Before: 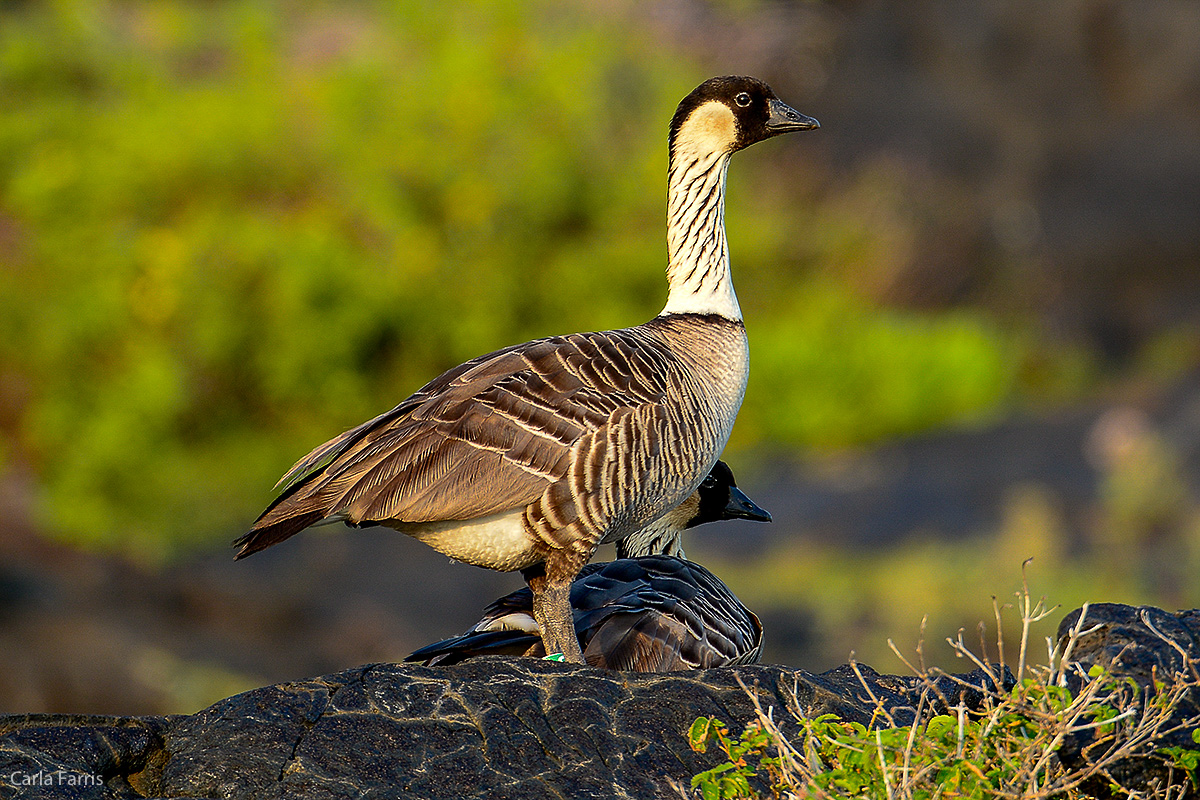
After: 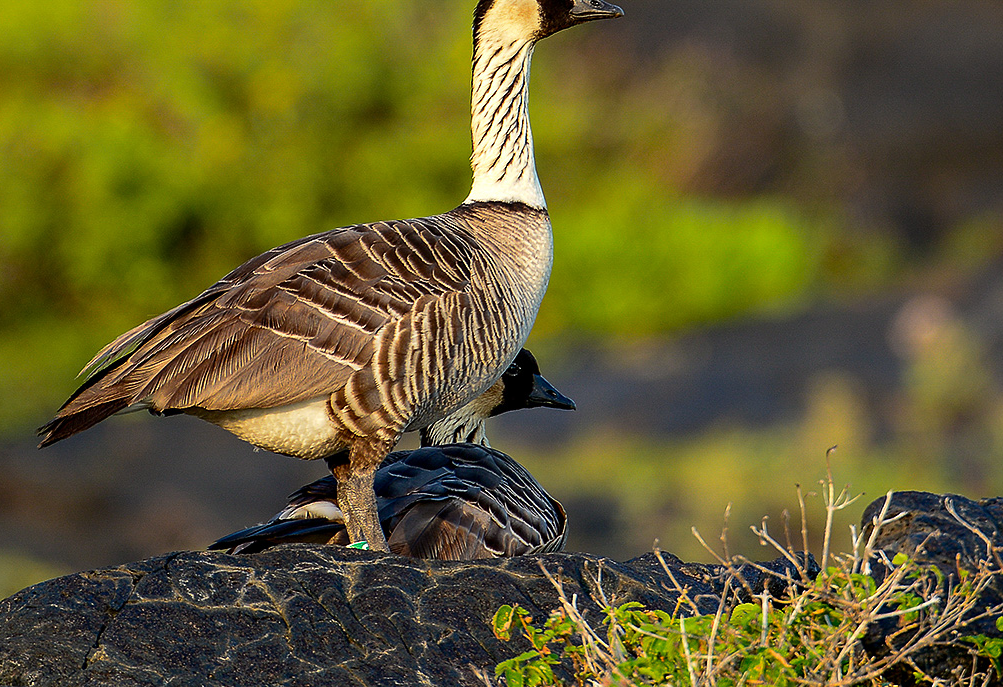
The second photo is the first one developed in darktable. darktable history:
crop: left 16.381%, top 14.115%
